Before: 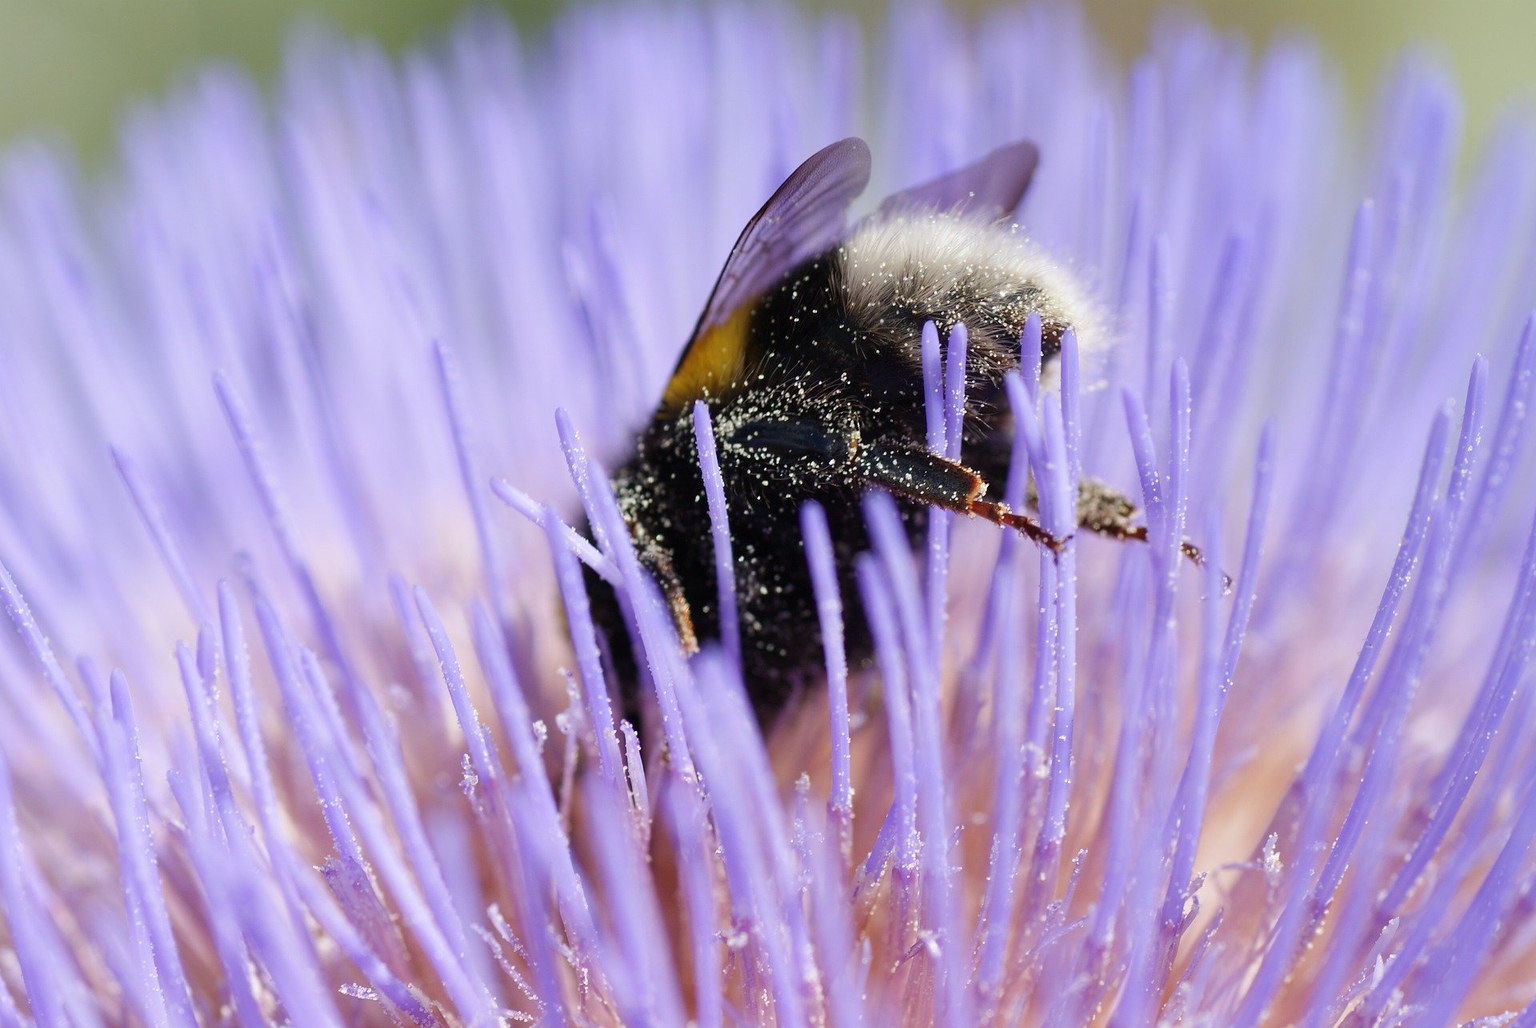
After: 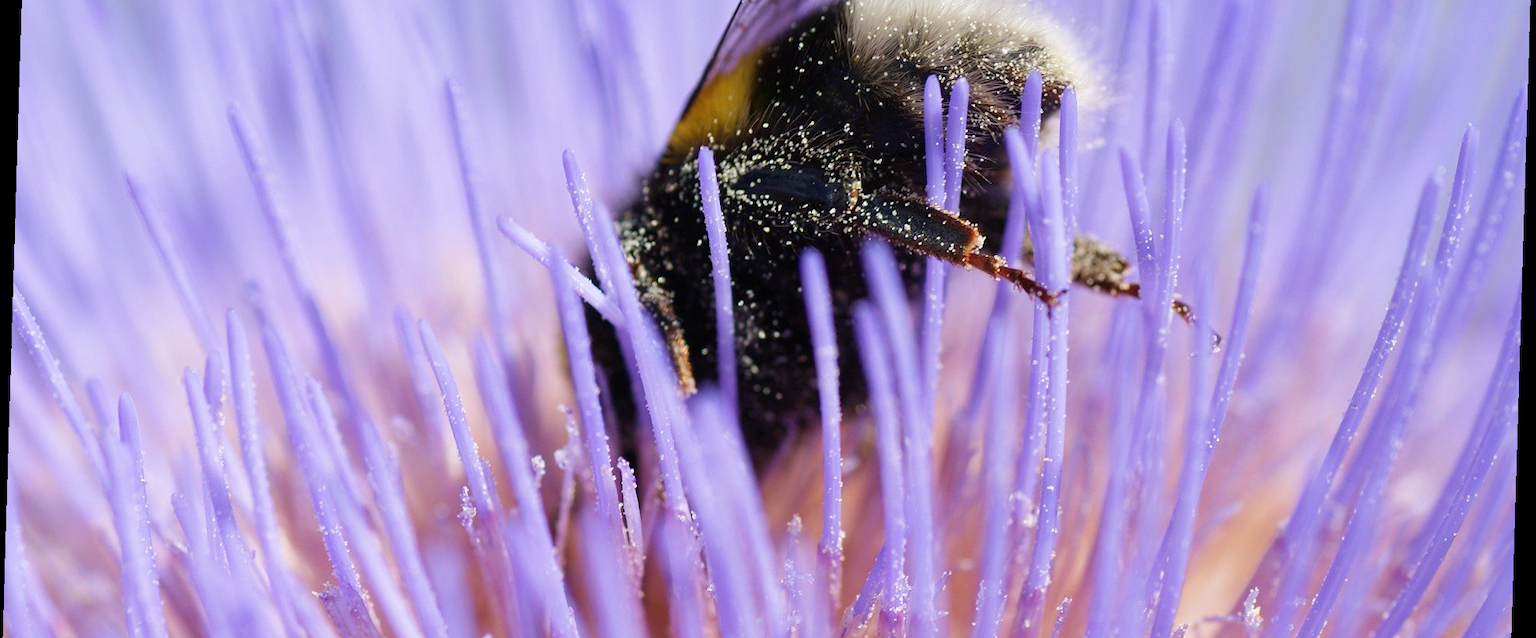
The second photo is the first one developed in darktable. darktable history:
rotate and perspective: rotation 1.72°, automatic cropping off
velvia: on, module defaults
crop and rotate: top 25.357%, bottom 13.942%
